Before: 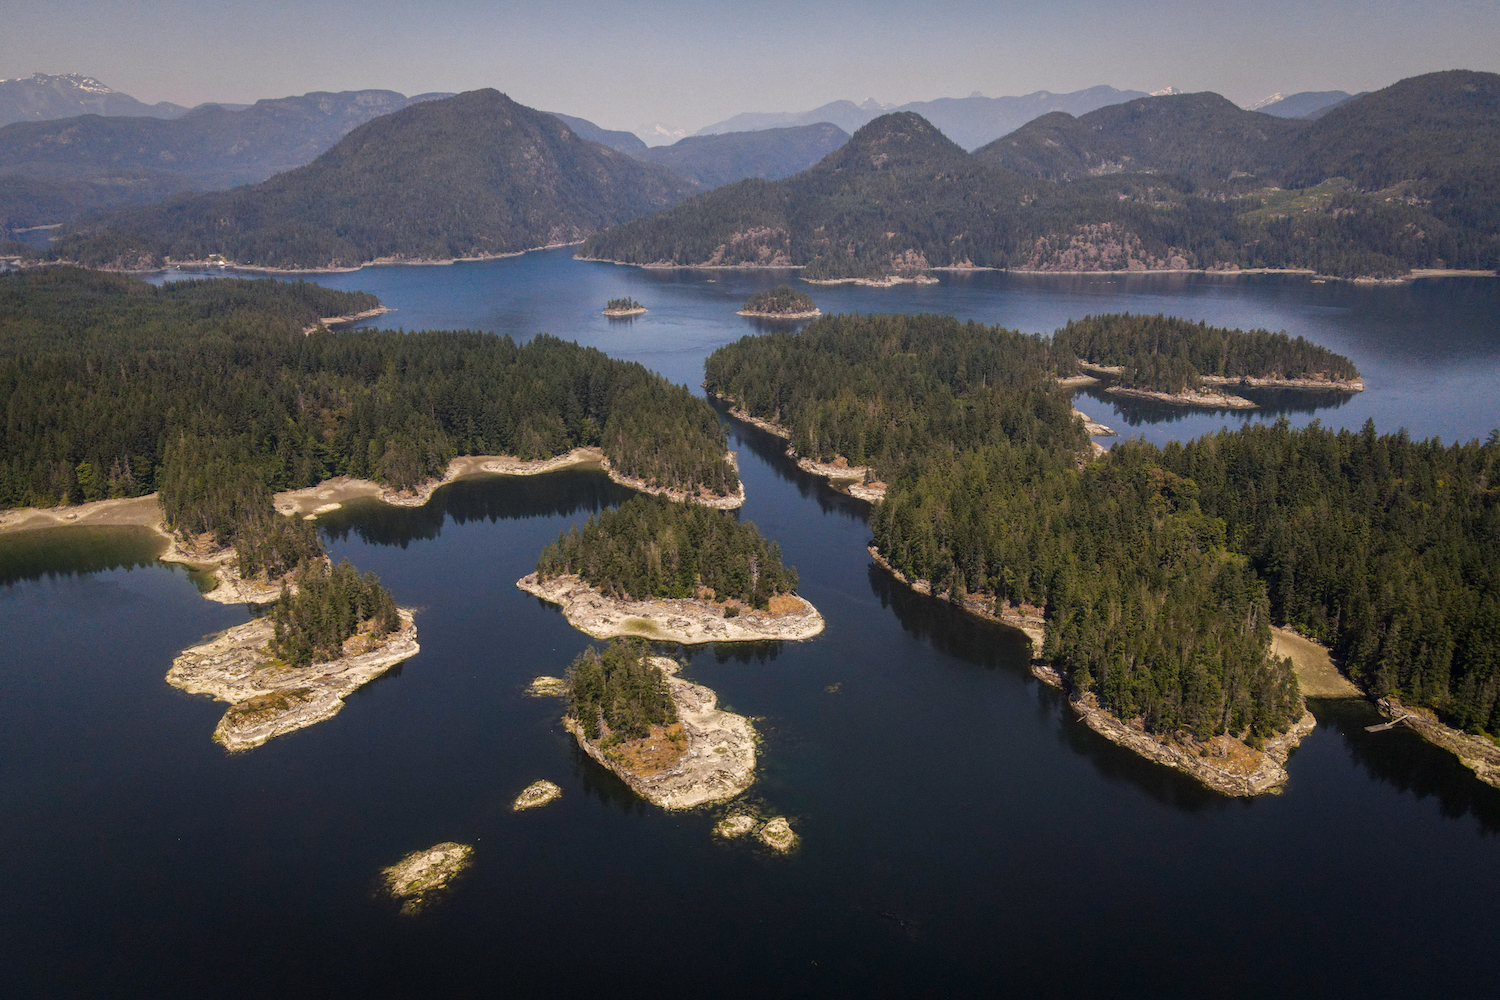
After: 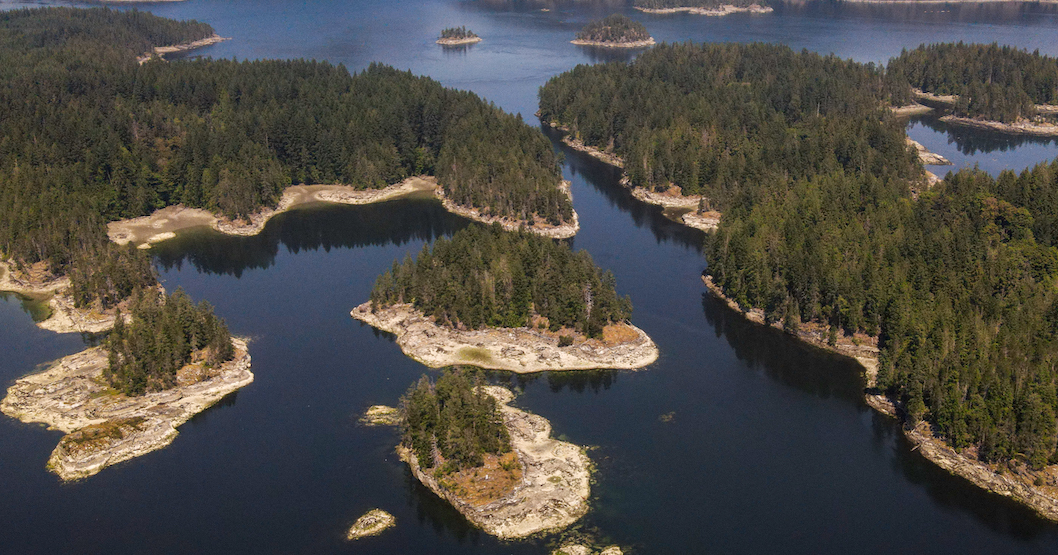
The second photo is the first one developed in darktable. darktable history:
crop: left 11.09%, top 27.155%, right 18.319%, bottom 17.254%
